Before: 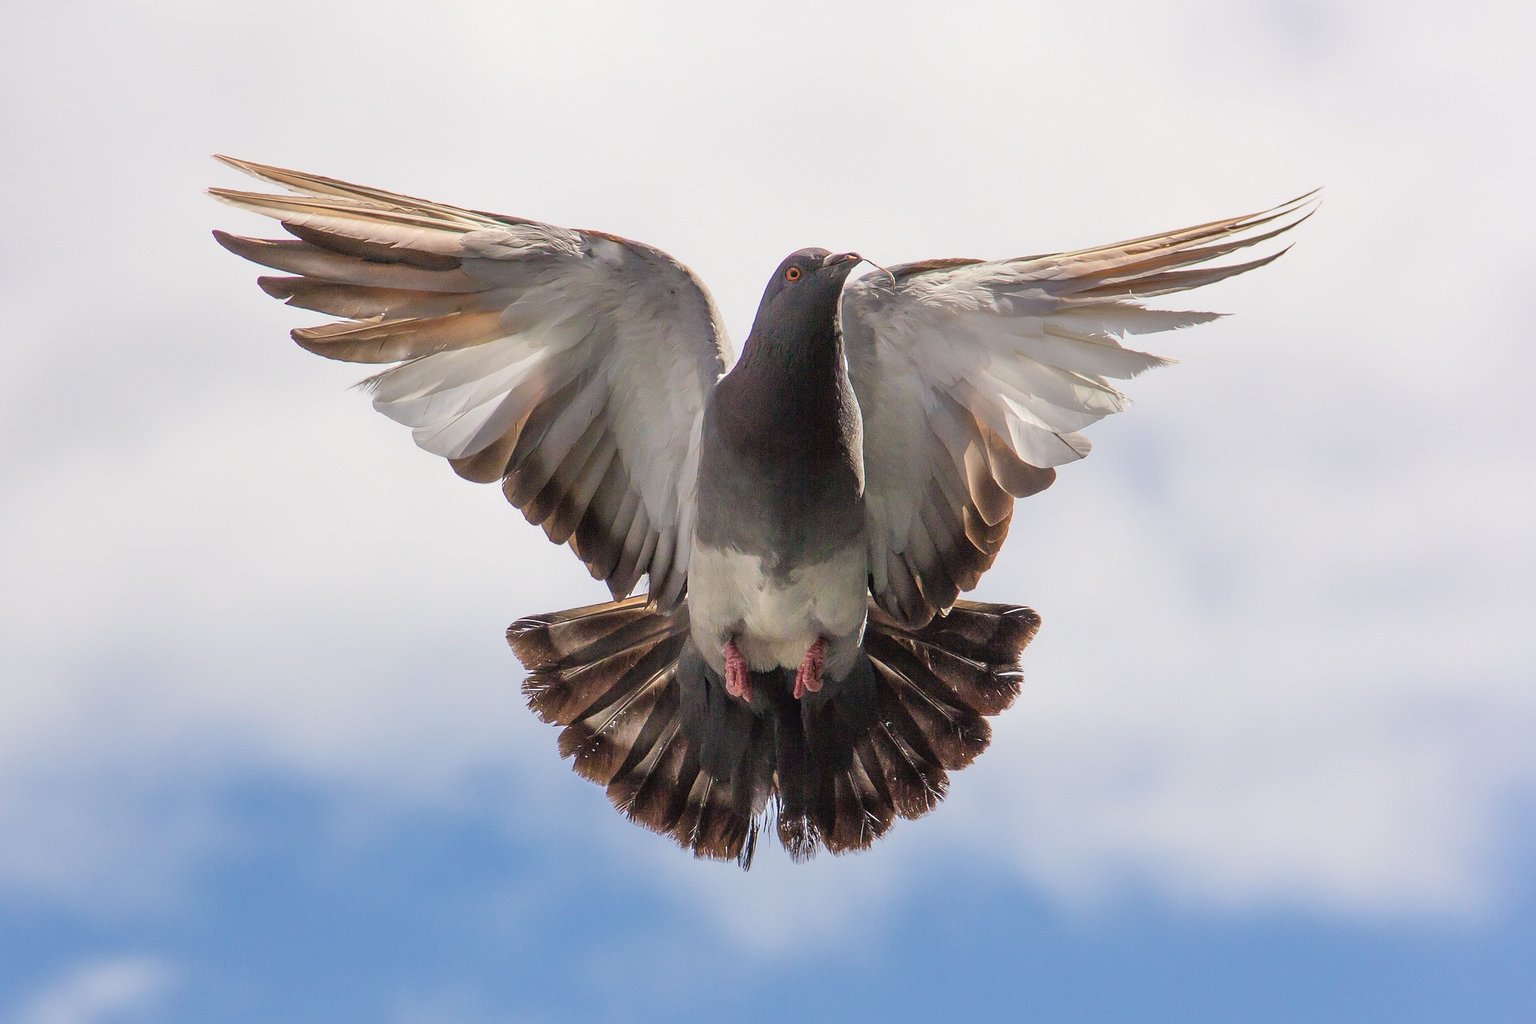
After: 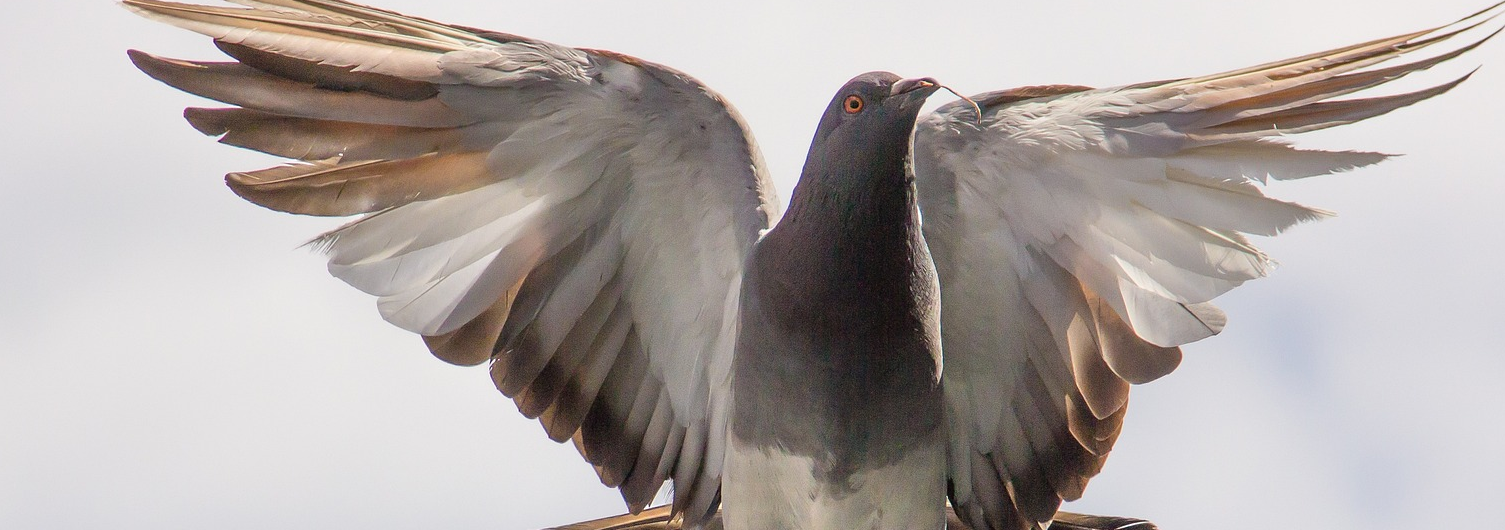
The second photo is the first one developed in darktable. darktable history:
crop: left 7.207%, top 18.599%, right 14.399%, bottom 39.942%
